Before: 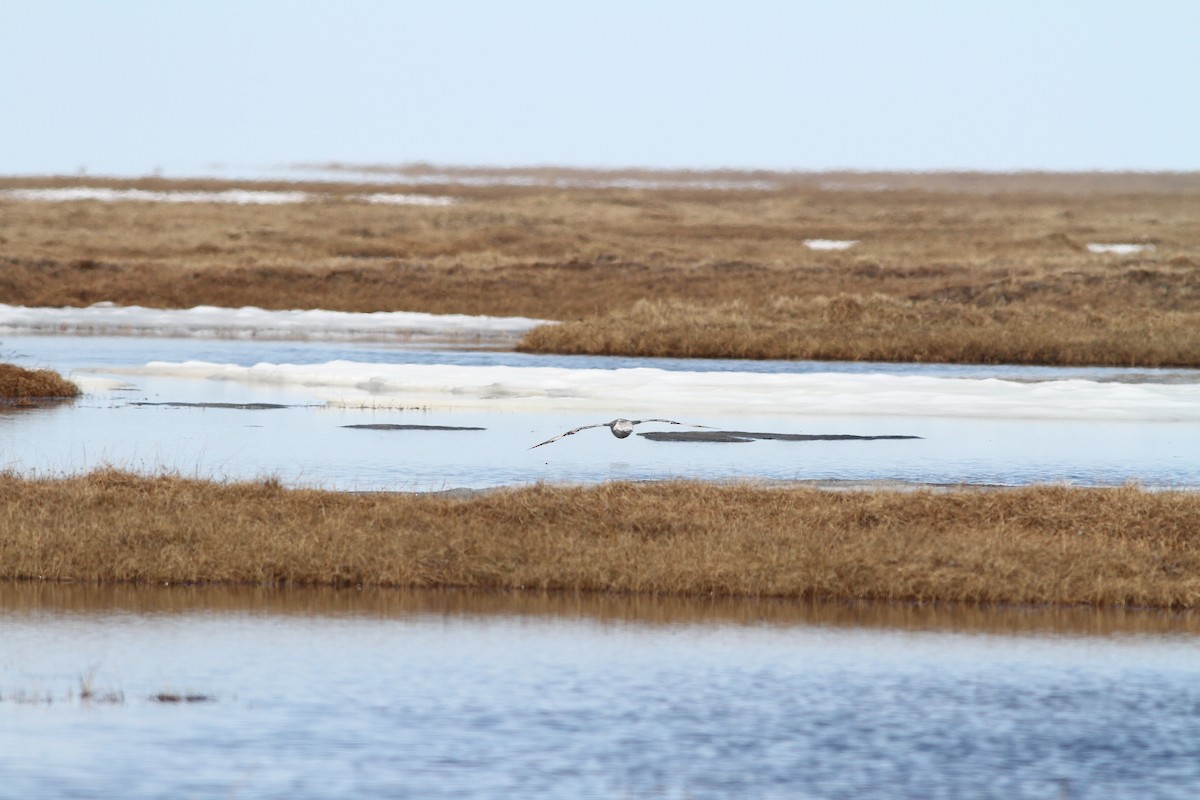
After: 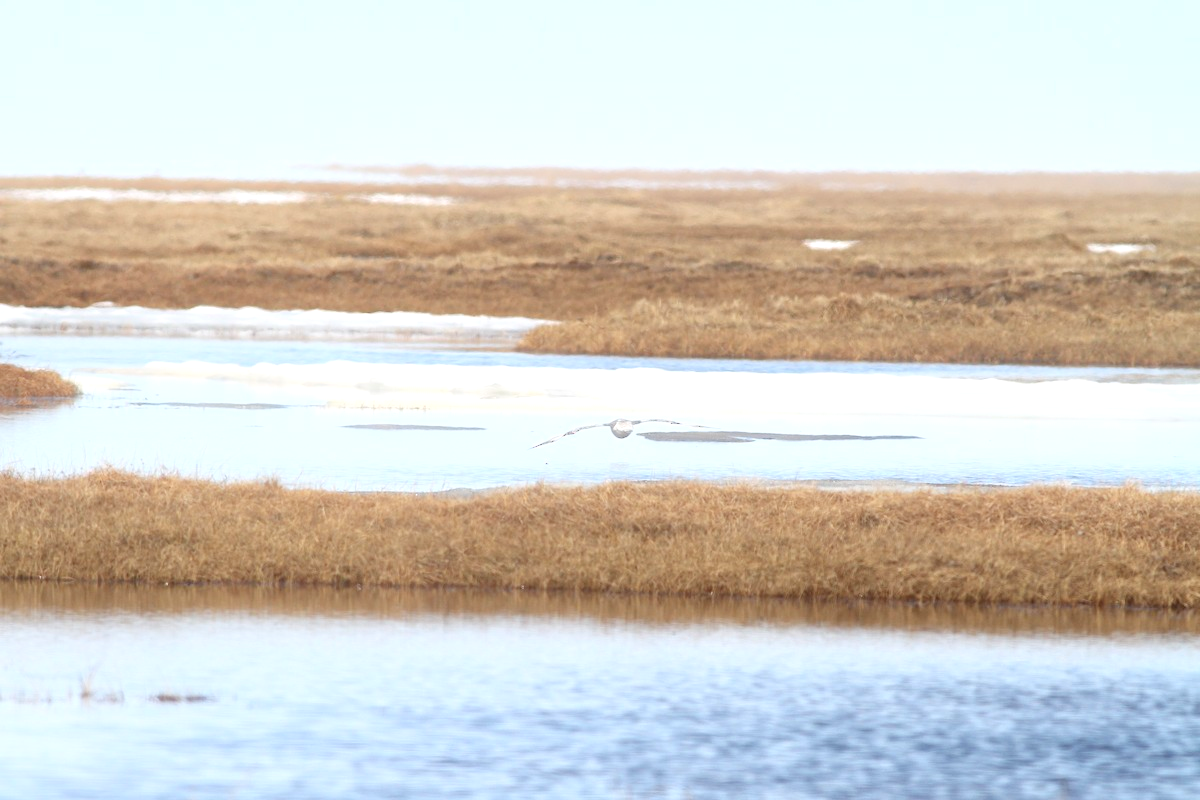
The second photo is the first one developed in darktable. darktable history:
exposure: black level correction 0.001, exposure 0.5 EV, compensate exposure bias true, compensate highlight preservation false
bloom: size 13.65%, threshold 98.39%, strength 4.82%
white balance: emerald 1
